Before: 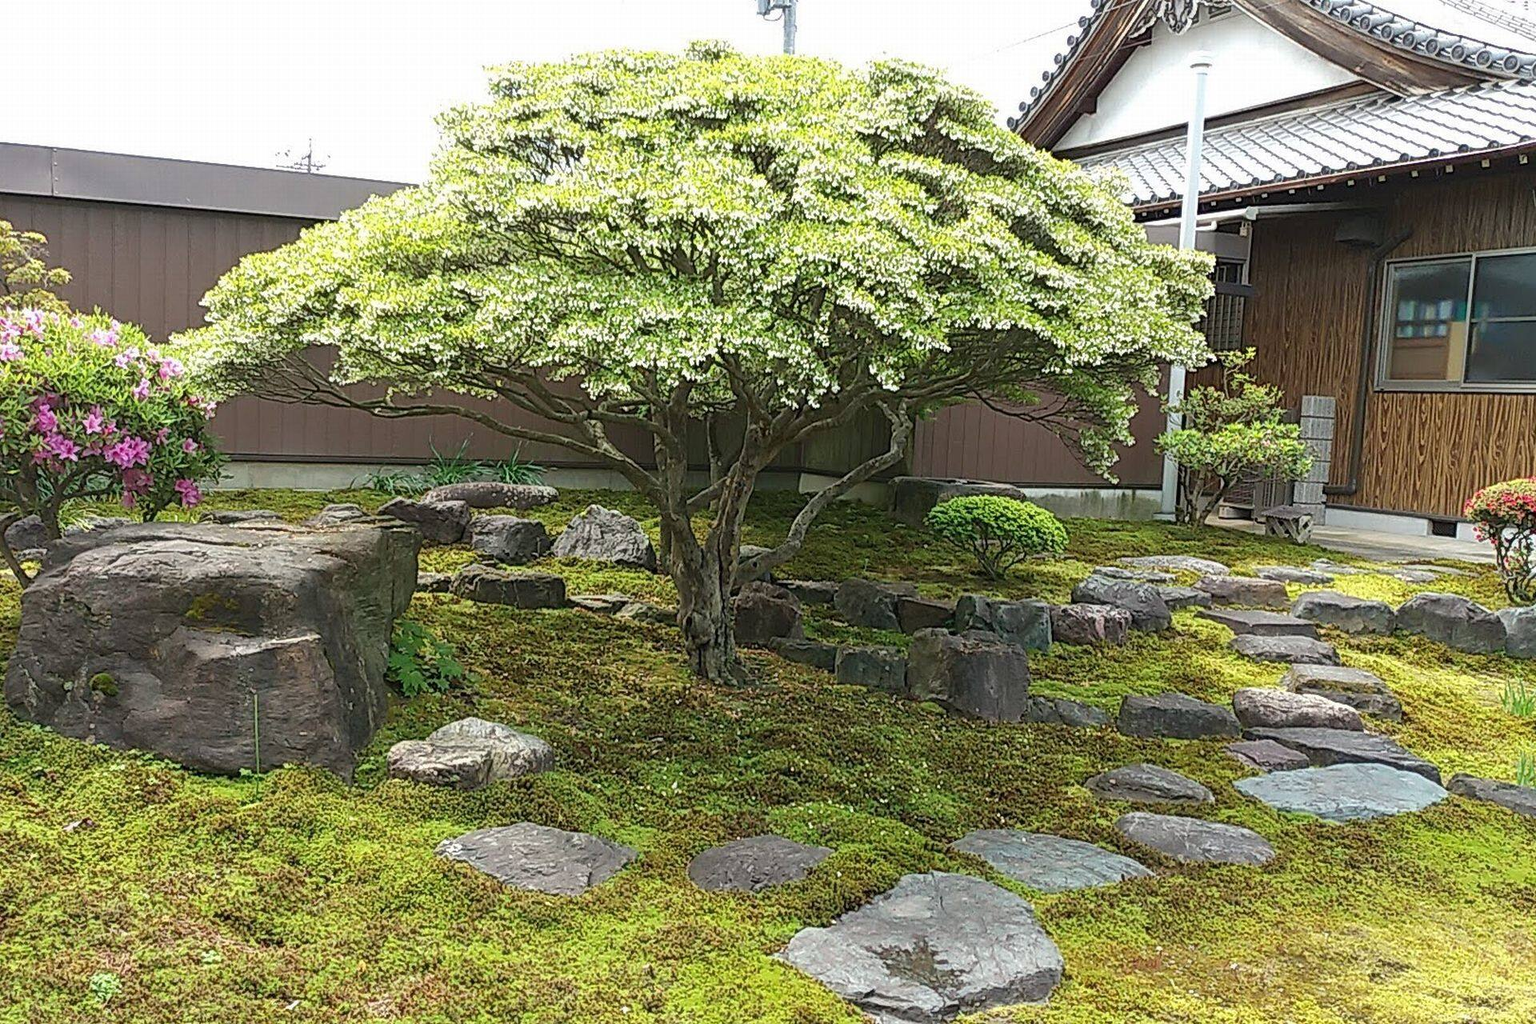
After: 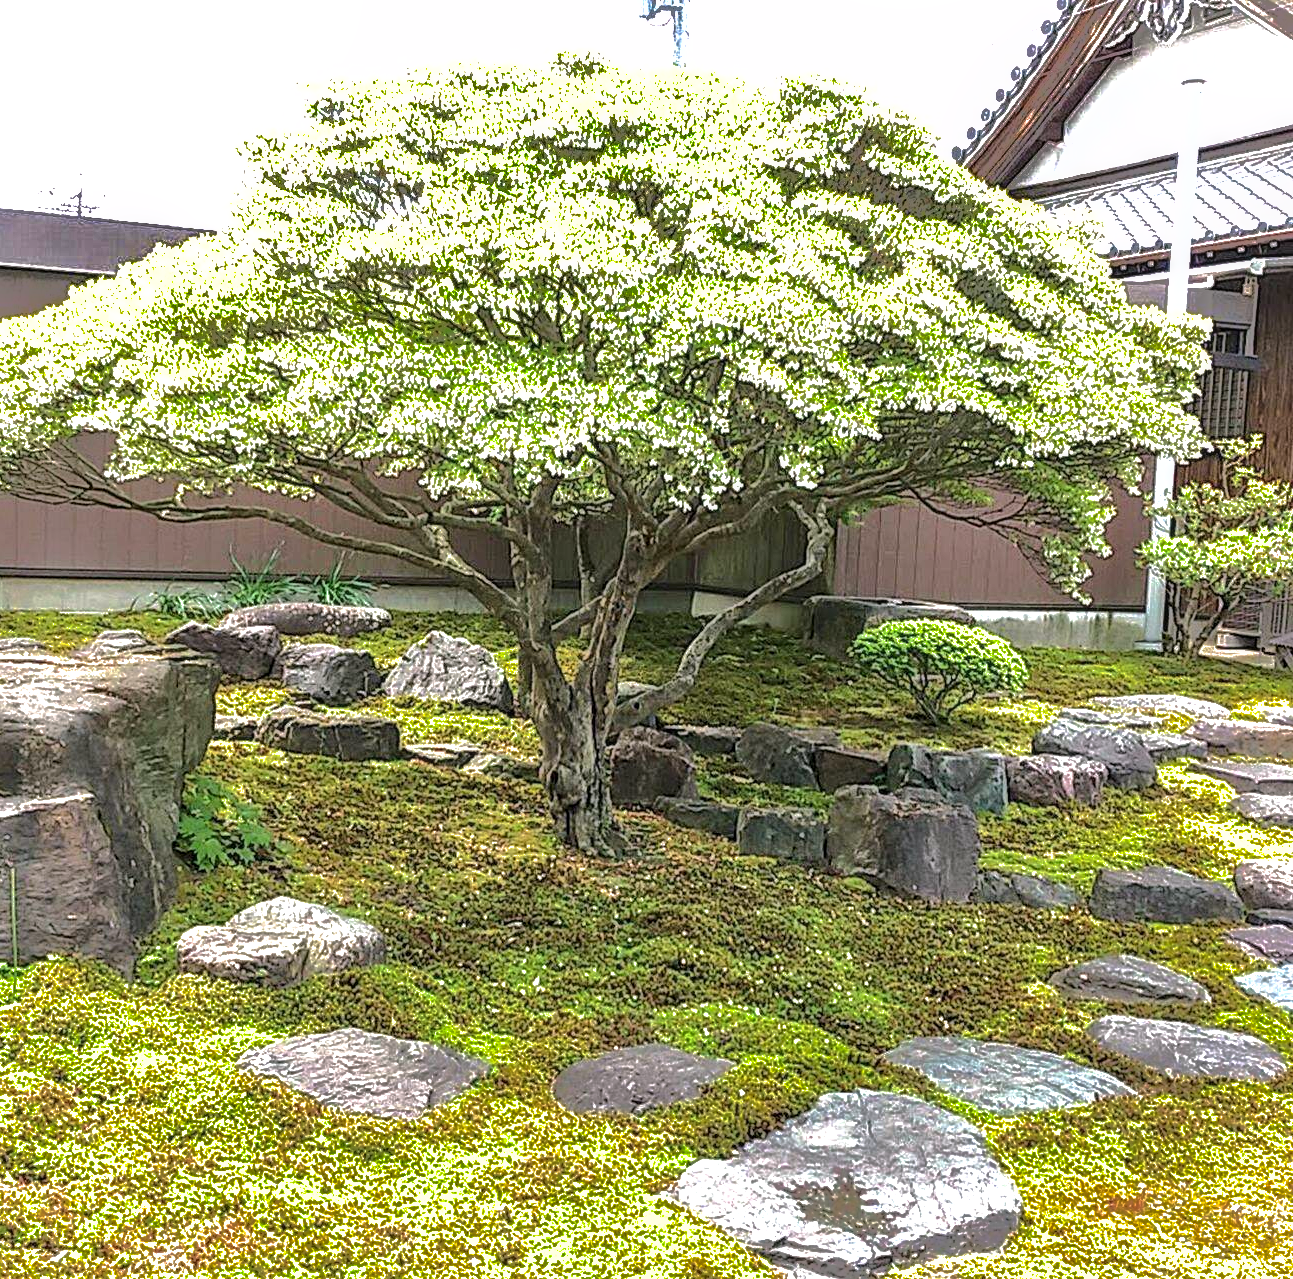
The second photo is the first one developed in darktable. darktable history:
shadows and highlights: shadows -18.82, highlights -73.24
local contrast: on, module defaults
exposure: black level correction 0, exposure 0.692 EV, compensate exposure bias true, compensate highlight preservation false
color calibration: output R [1.003, 0.027, -0.041, 0], output G [-0.018, 1.043, -0.038, 0], output B [0.071, -0.086, 1.017, 0], illuminant custom, x 0.347, y 0.365, temperature 4908.91 K
tone equalizer: -8 EV -0.383 EV, -7 EV -0.422 EV, -6 EV -0.347 EV, -5 EV -0.184 EV, -3 EV 0.191 EV, -2 EV 0.358 EV, -1 EV 0.405 EV, +0 EV 0.432 EV
crop and rotate: left 16.027%, right 16.619%
